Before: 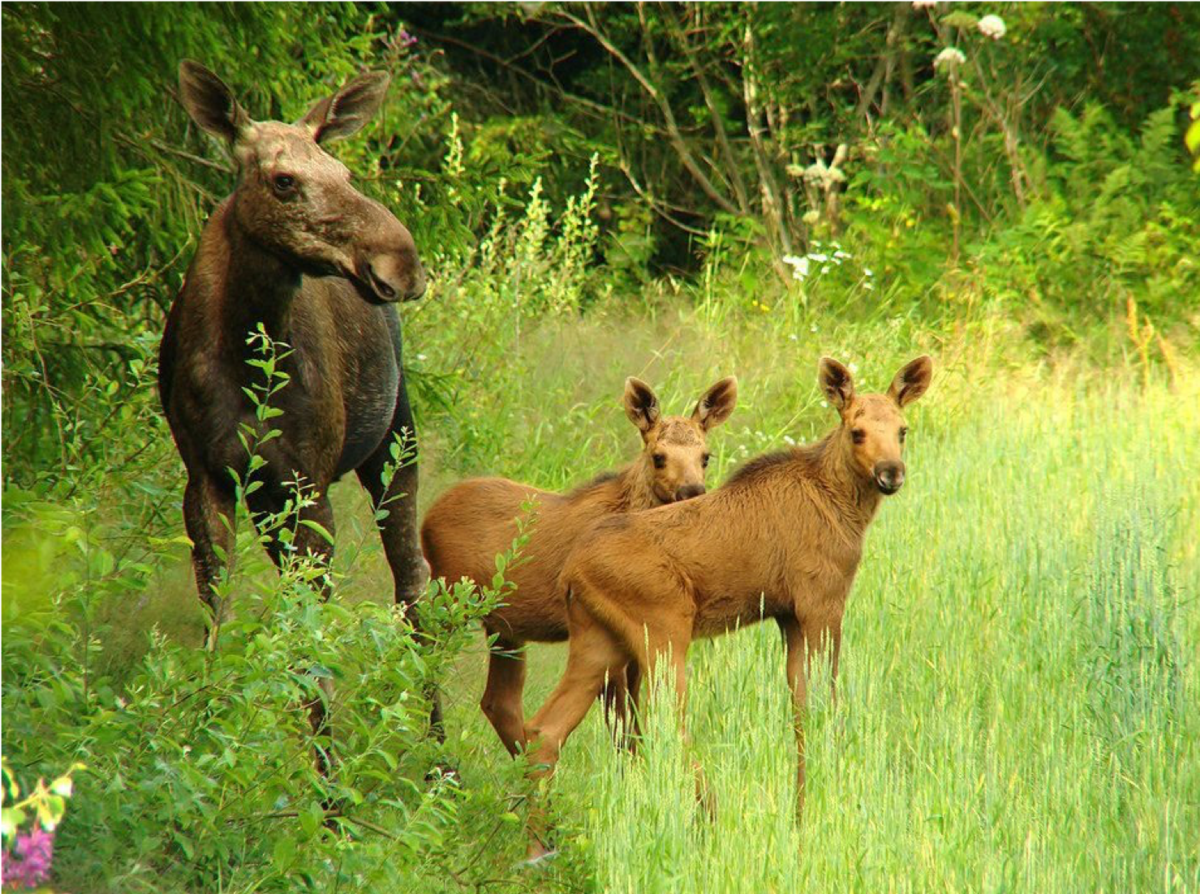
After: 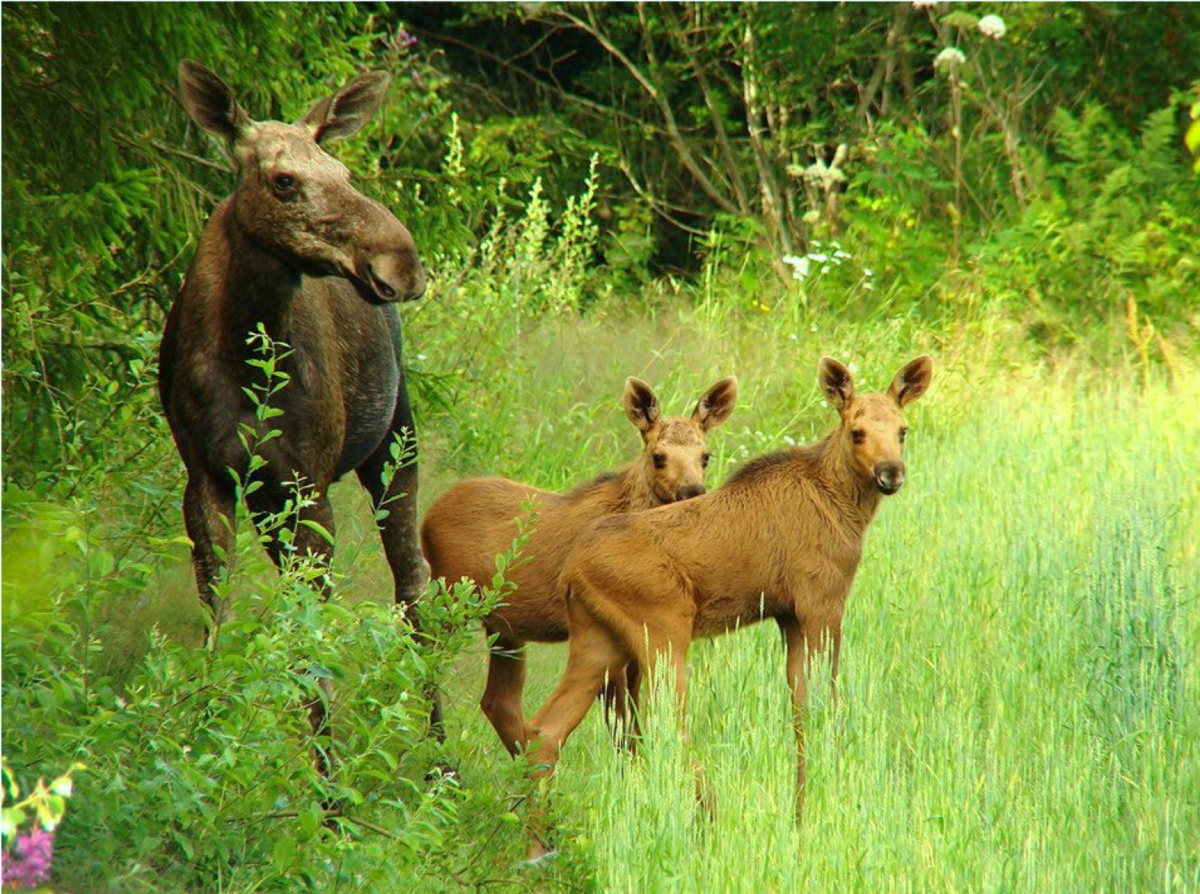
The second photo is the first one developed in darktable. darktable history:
white balance: red 1.004, blue 1.024
color correction: highlights a* -6.69, highlights b* 0.49
